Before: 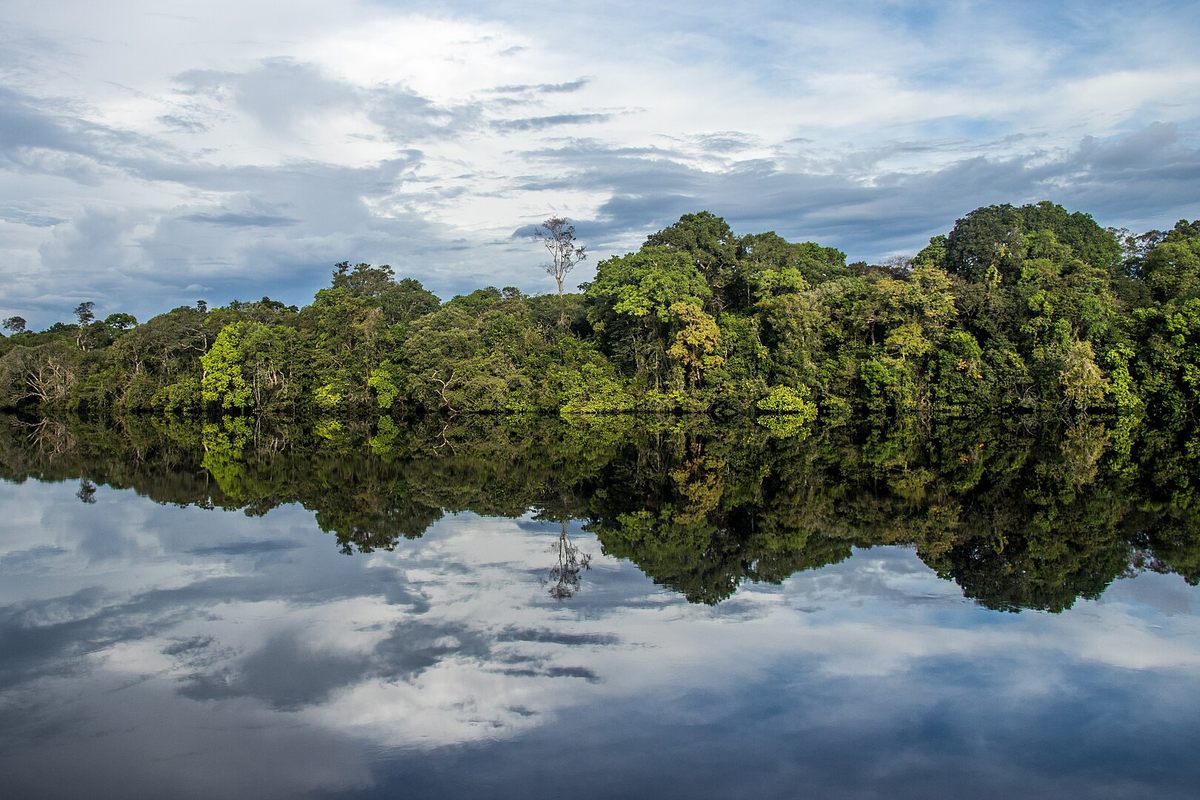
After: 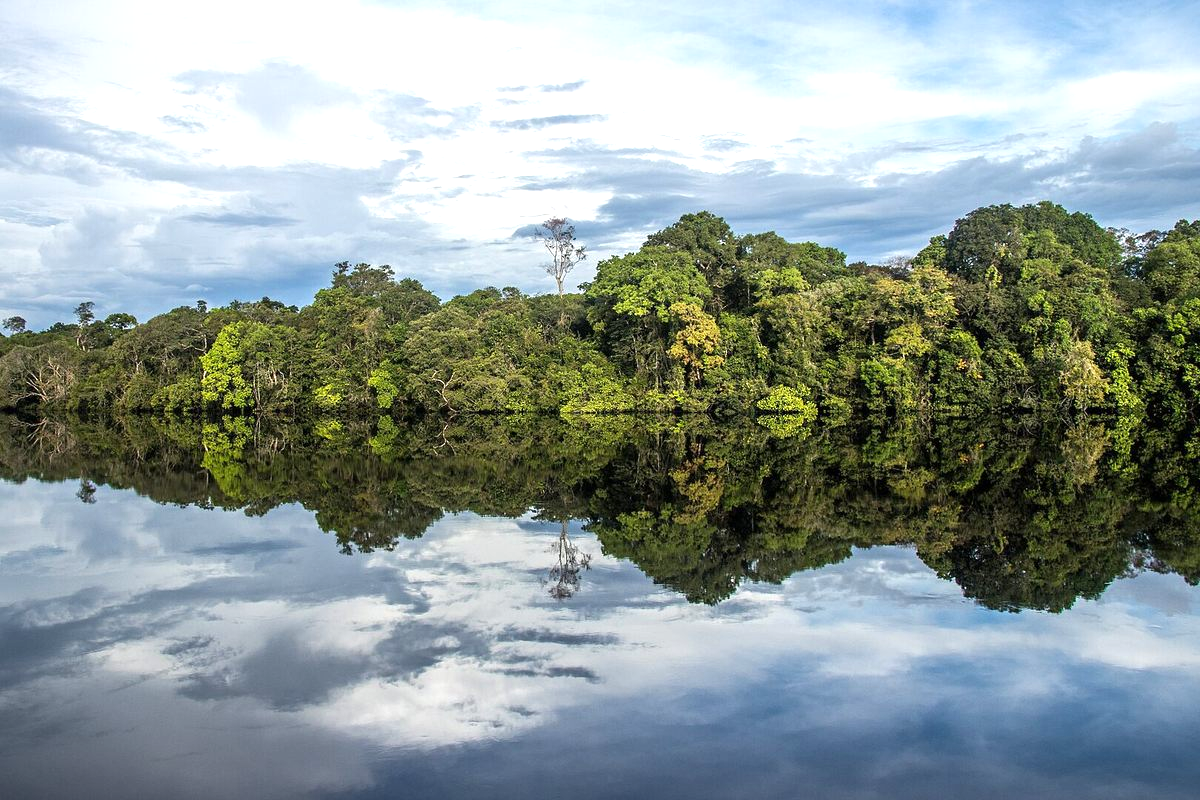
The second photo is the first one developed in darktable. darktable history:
exposure: exposure 0.609 EV, compensate highlight preservation false
